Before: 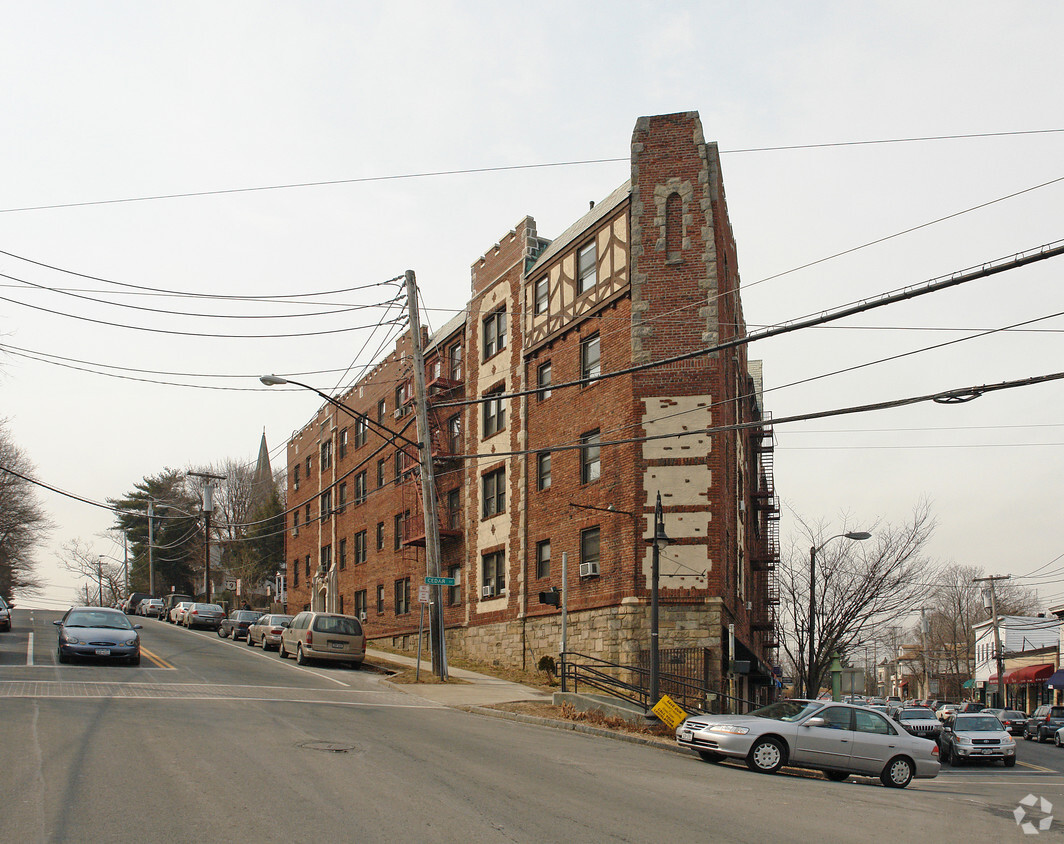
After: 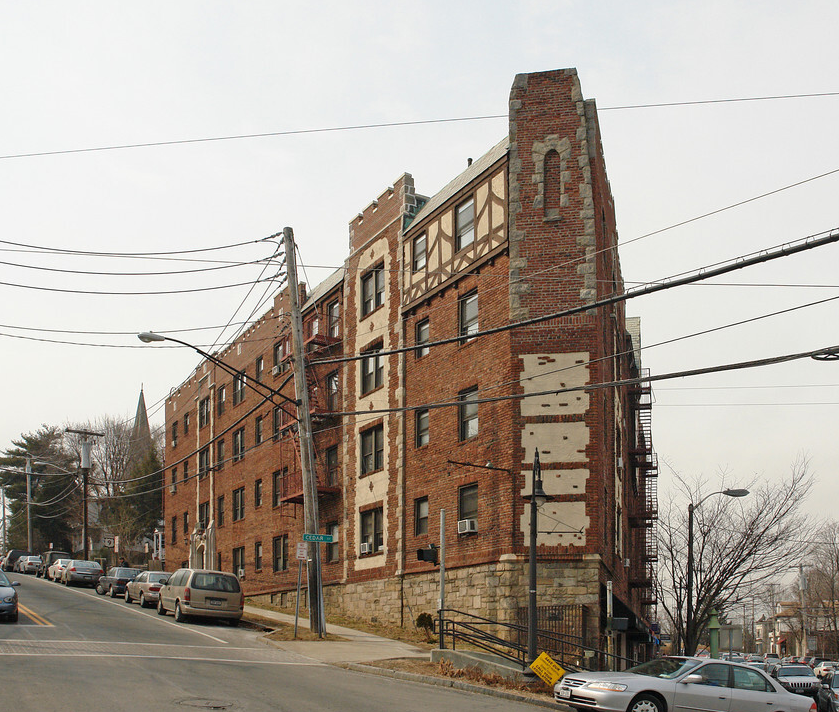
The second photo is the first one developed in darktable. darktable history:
crop: left 11.542%, top 5.175%, right 9.556%, bottom 10.352%
